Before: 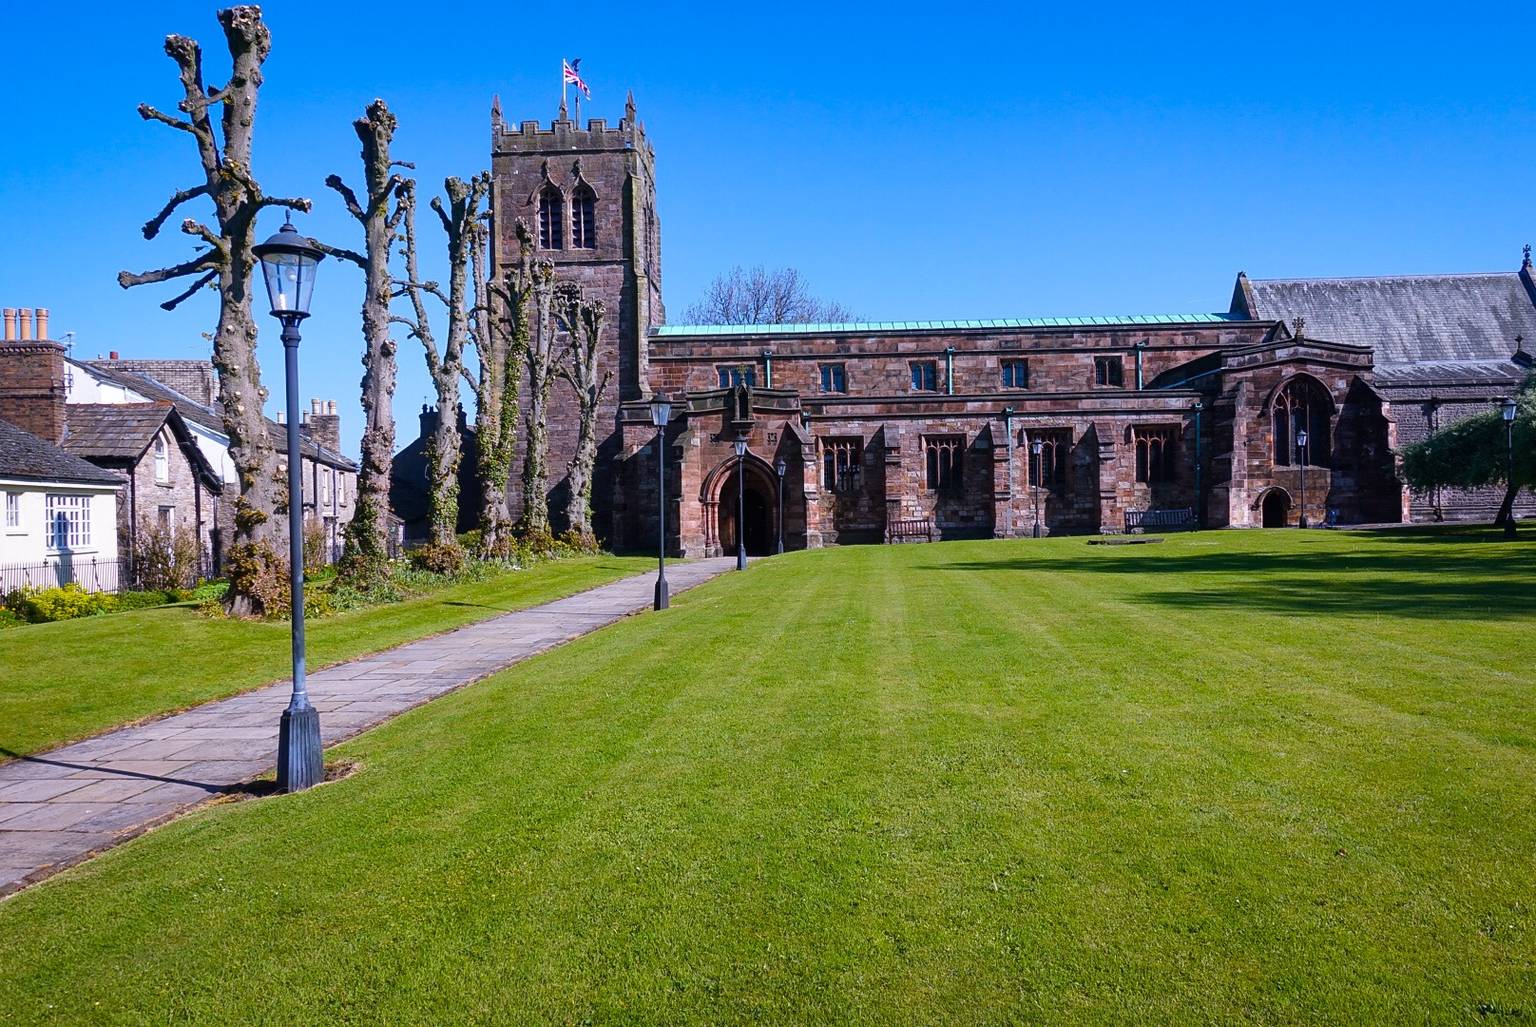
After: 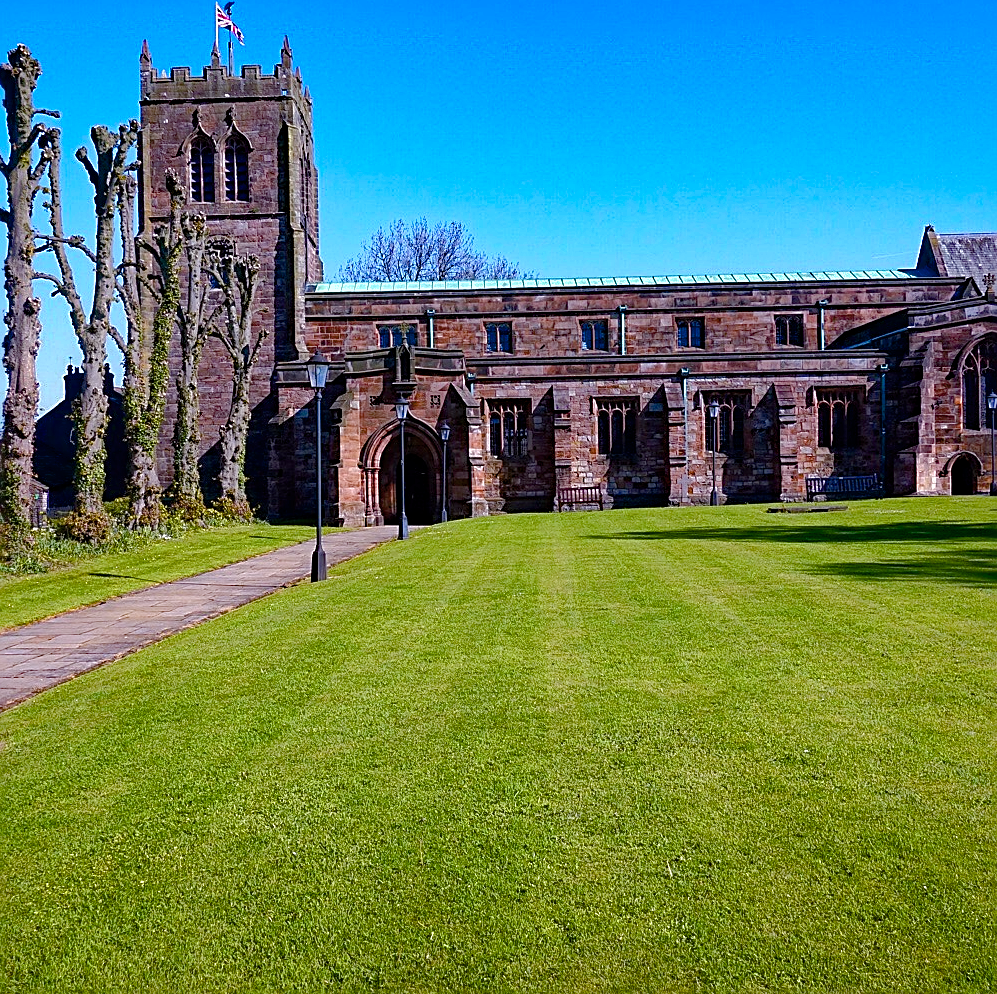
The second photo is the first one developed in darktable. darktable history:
sharpen: on, module defaults
crop and rotate: left 23.343%, top 5.634%, right 14.929%, bottom 2.327%
exposure: black level correction 0.001, exposure 0.016 EV, compensate highlight preservation false
color balance rgb: linear chroma grading › global chroma 14.899%, perceptual saturation grading › global saturation 0.172%, perceptual saturation grading › highlights -31.2%, perceptual saturation grading › mid-tones 5.799%, perceptual saturation grading › shadows 17.962%, global vibrance 16.142%, saturation formula JzAzBz (2021)
shadows and highlights: shadows 39.44, highlights -59.98
haze removal: strength 0.522, distance 0.921, compatibility mode true, adaptive false
